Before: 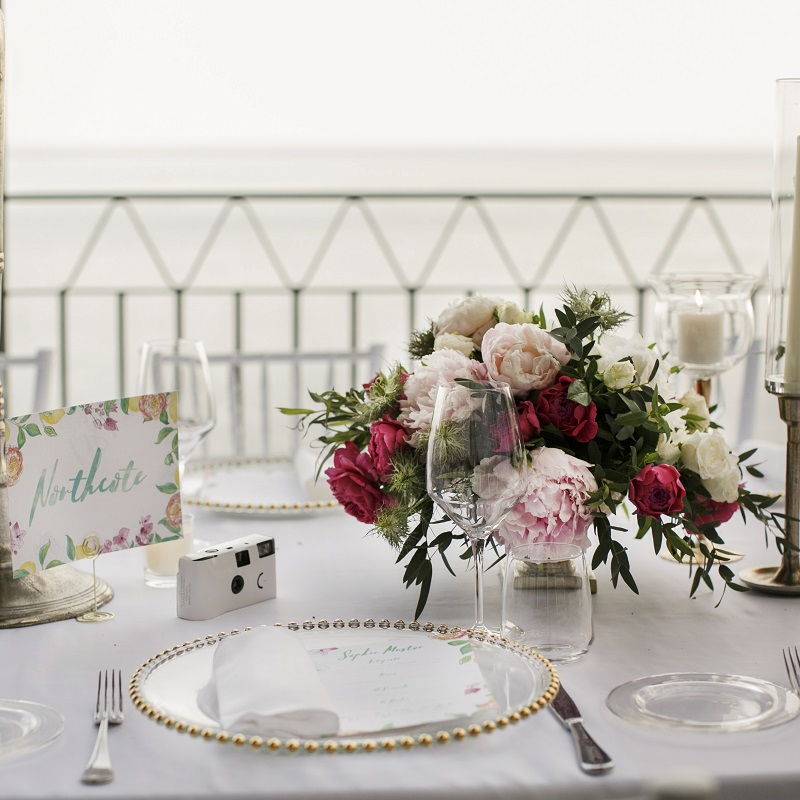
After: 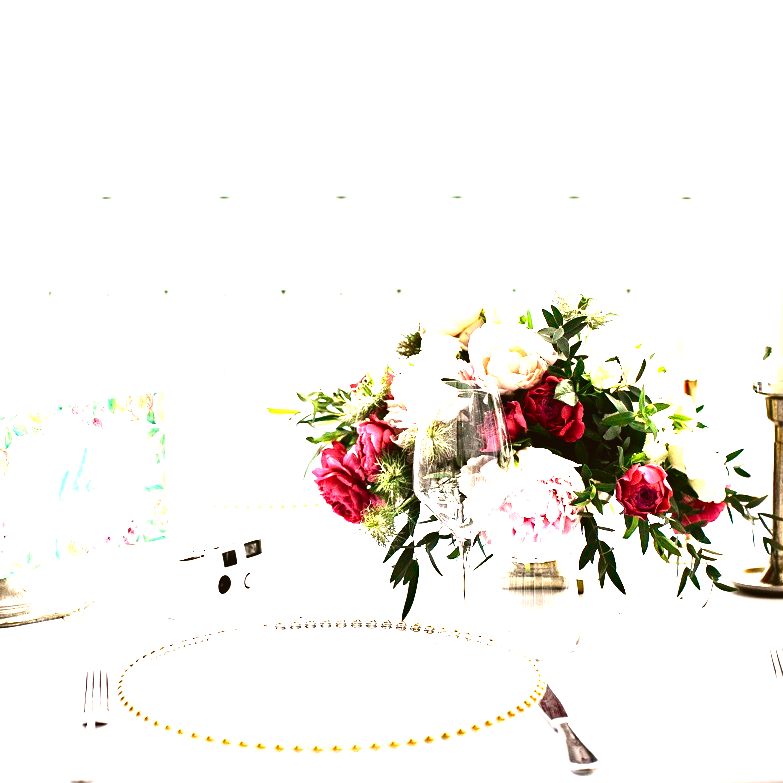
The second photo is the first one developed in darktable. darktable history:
haze removal: compatibility mode true, adaptive false
tone curve: curves: ch0 [(0, 0.023) (0.1, 0.084) (0.184, 0.168) (0.45, 0.54) (0.57, 0.683) (0.722, 0.825) (0.877, 0.948) (1, 1)]; ch1 [(0, 0) (0.414, 0.395) (0.453, 0.437) (0.502, 0.509) (0.521, 0.519) (0.573, 0.568) (0.618, 0.61) (0.654, 0.642) (1, 1)]; ch2 [(0, 0) (0.421, 0.43) (0.45, 0.463) (0.492, 0.504) (0.511, 0.519) (0.557, 0.557) (0.602, 0.605) (1, 1)], color space Lab, independent channels, preserve colors none
crop: left 1.743%, right 0.268%, bottom 2.011%
levels: levels [0, 0.281, 0.562]
